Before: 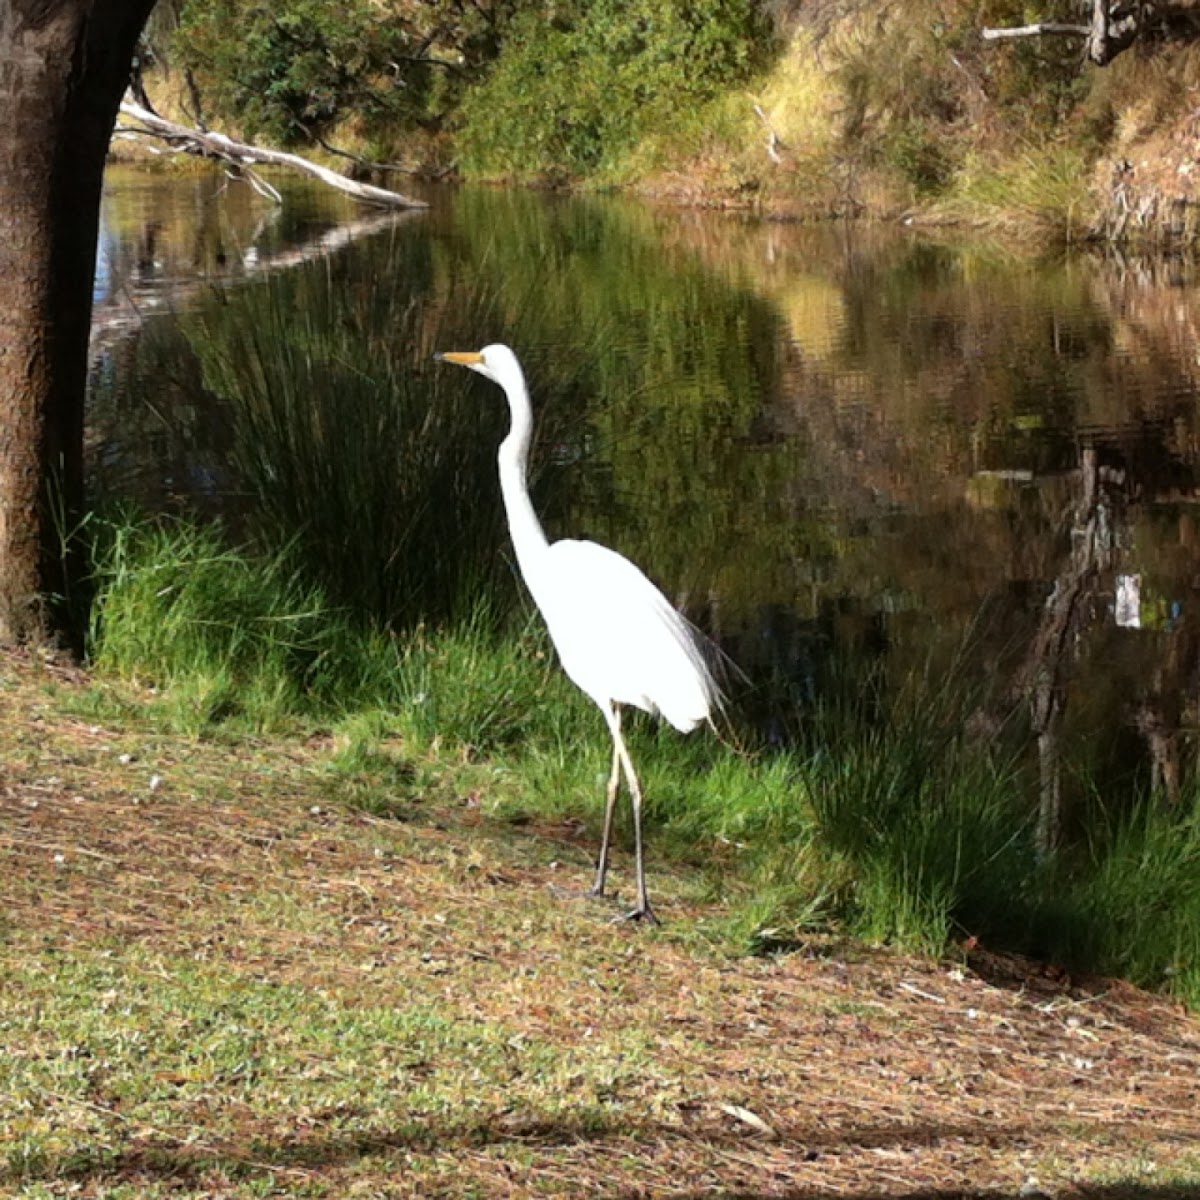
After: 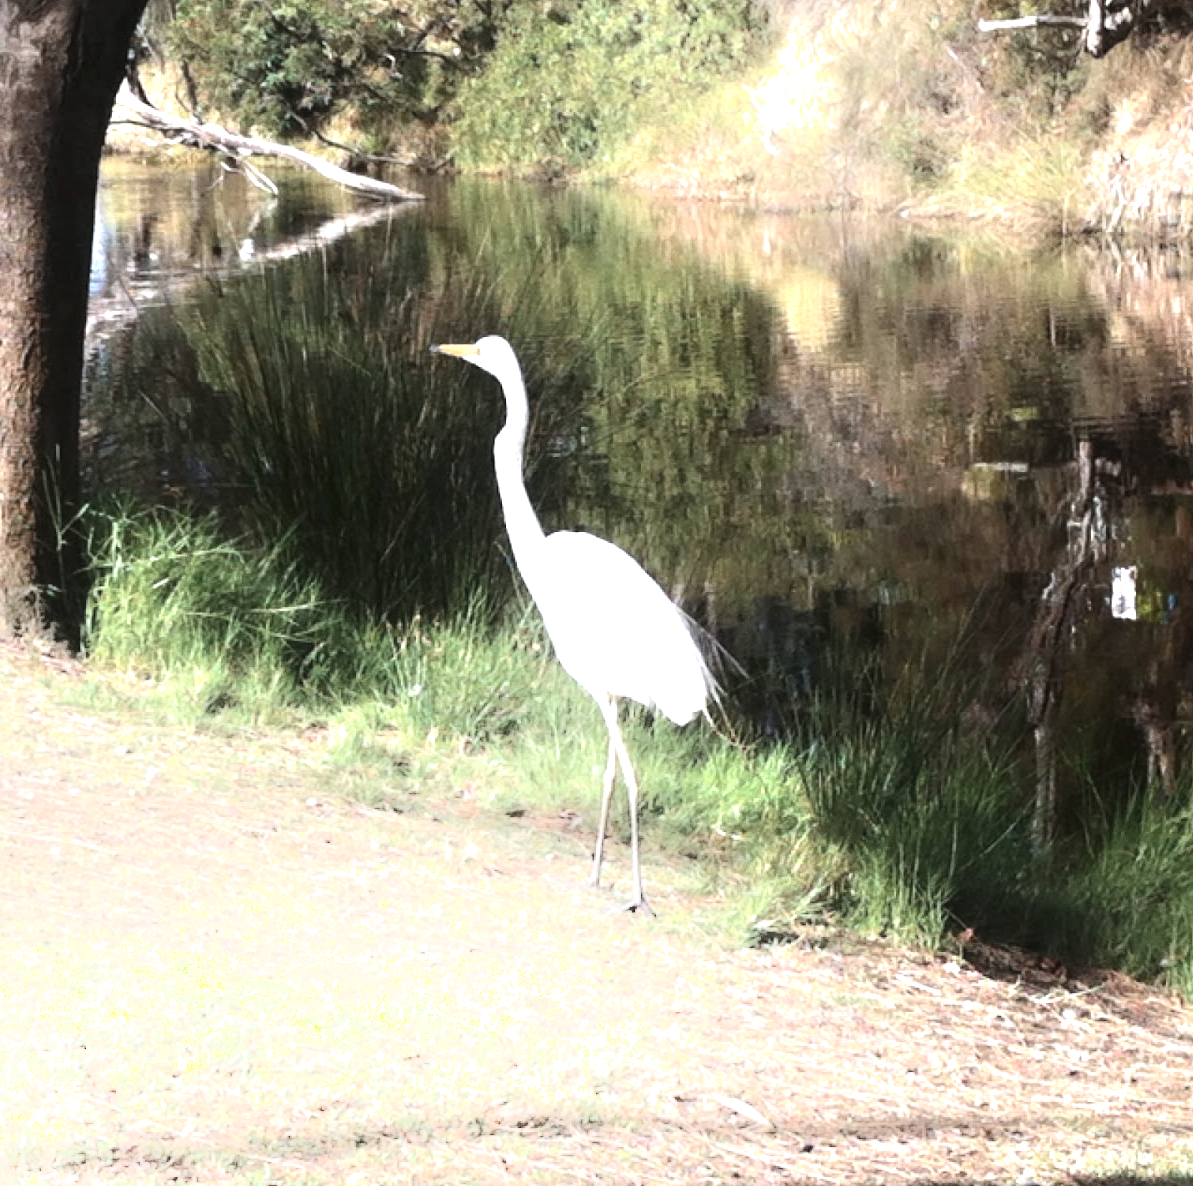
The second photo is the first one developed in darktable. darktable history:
crop: left 0.415%, top 0.74%, right 0.158%, bottom 0.39%
shadows and highlights: shadows -89.75, highlights 88.48, soften with gaussian
exposure: black level correction -0.002, exposure 1.353 EV, compensate highlight preservation false
contrast brightness saturation: contrast 0.103, saturation -0.373
color calibration: illuminant as shot in camera, x 0.358, y 0.373, temperature 4628.91 K
